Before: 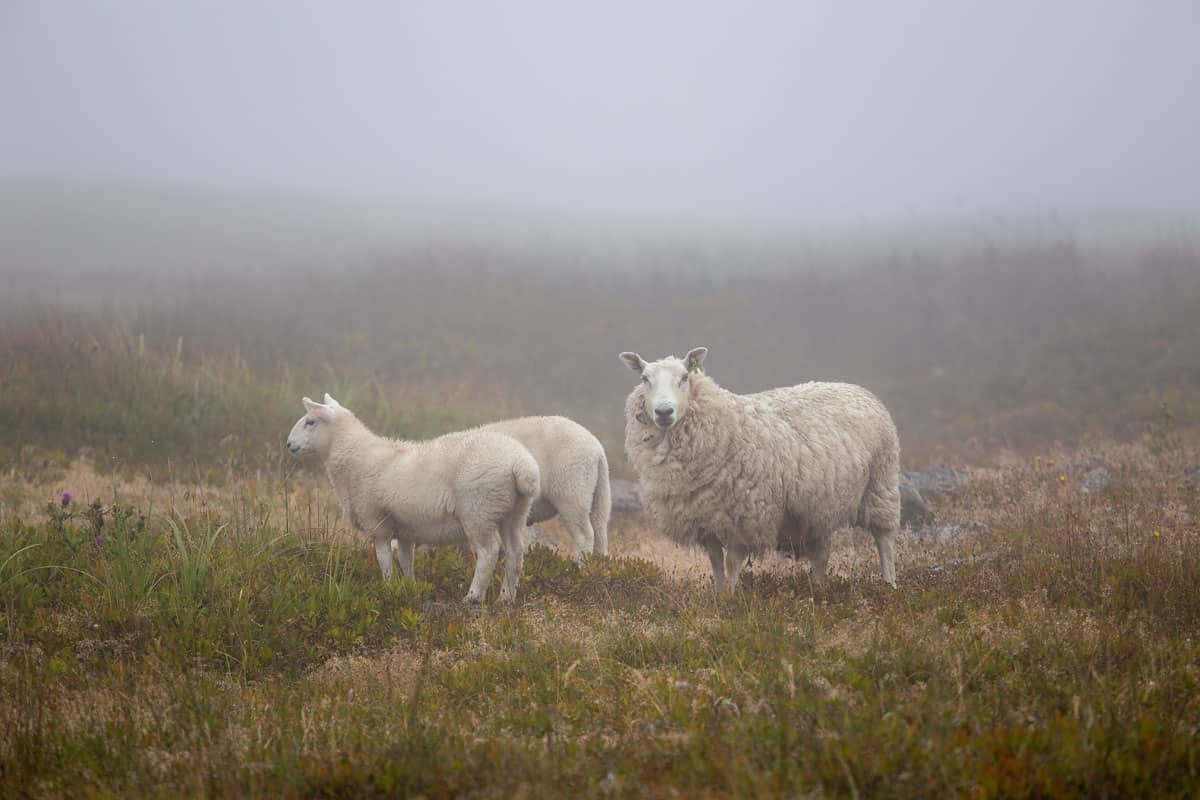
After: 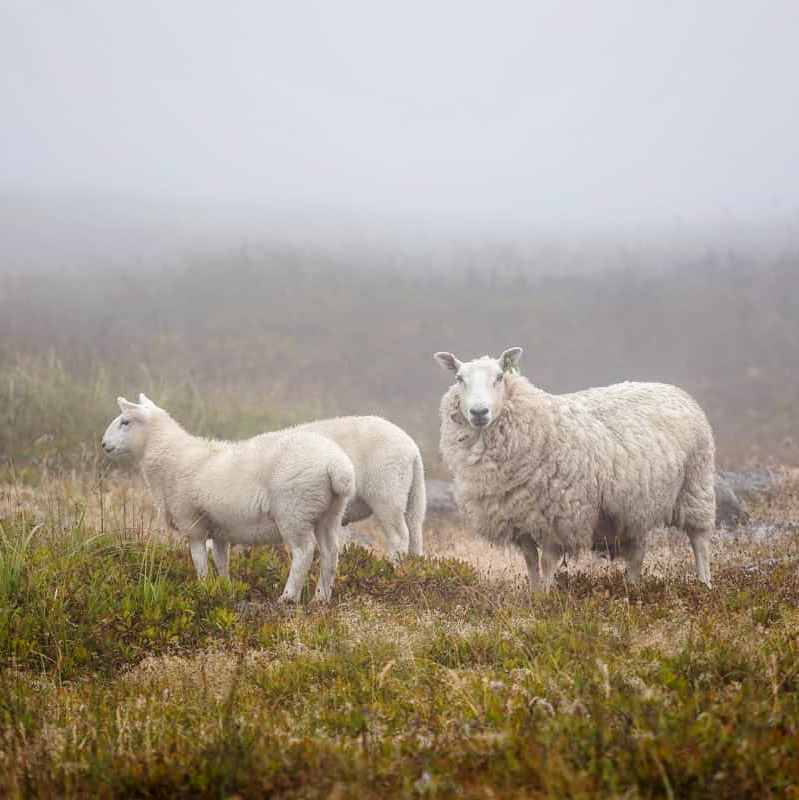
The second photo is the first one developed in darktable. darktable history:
crop: left 15.419%, right 17.914%
base curve: curves: ch0 [(0, 0) (0.028, 0.03) (0.121, 0.232) (0.46, 0.748) (0.859, 0.968) (1, 1)], preserve colors none
exposure: exposure -0.492 EV, compensate highlight preservation false
local contrast: on, module defaults
